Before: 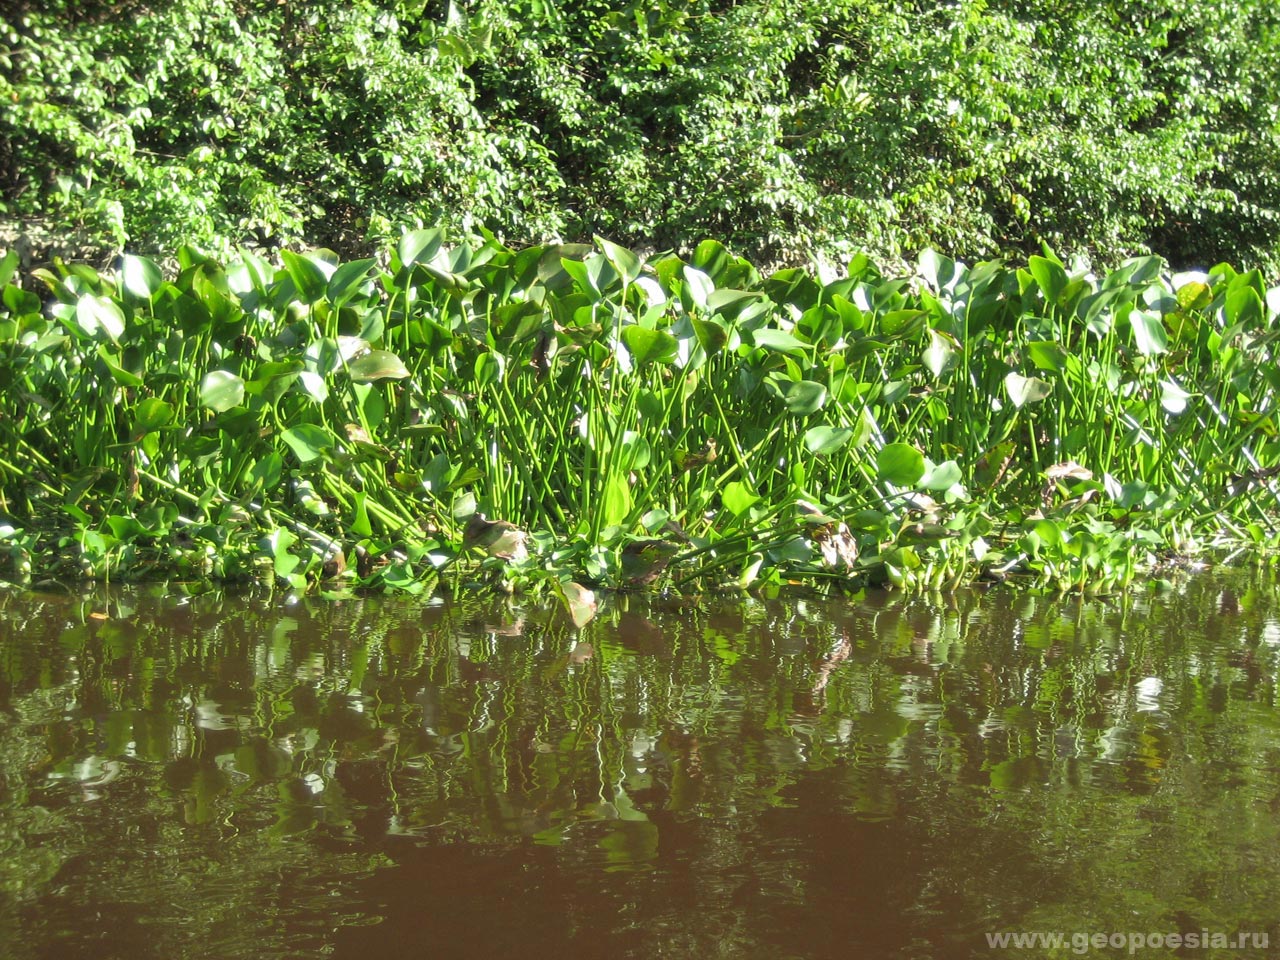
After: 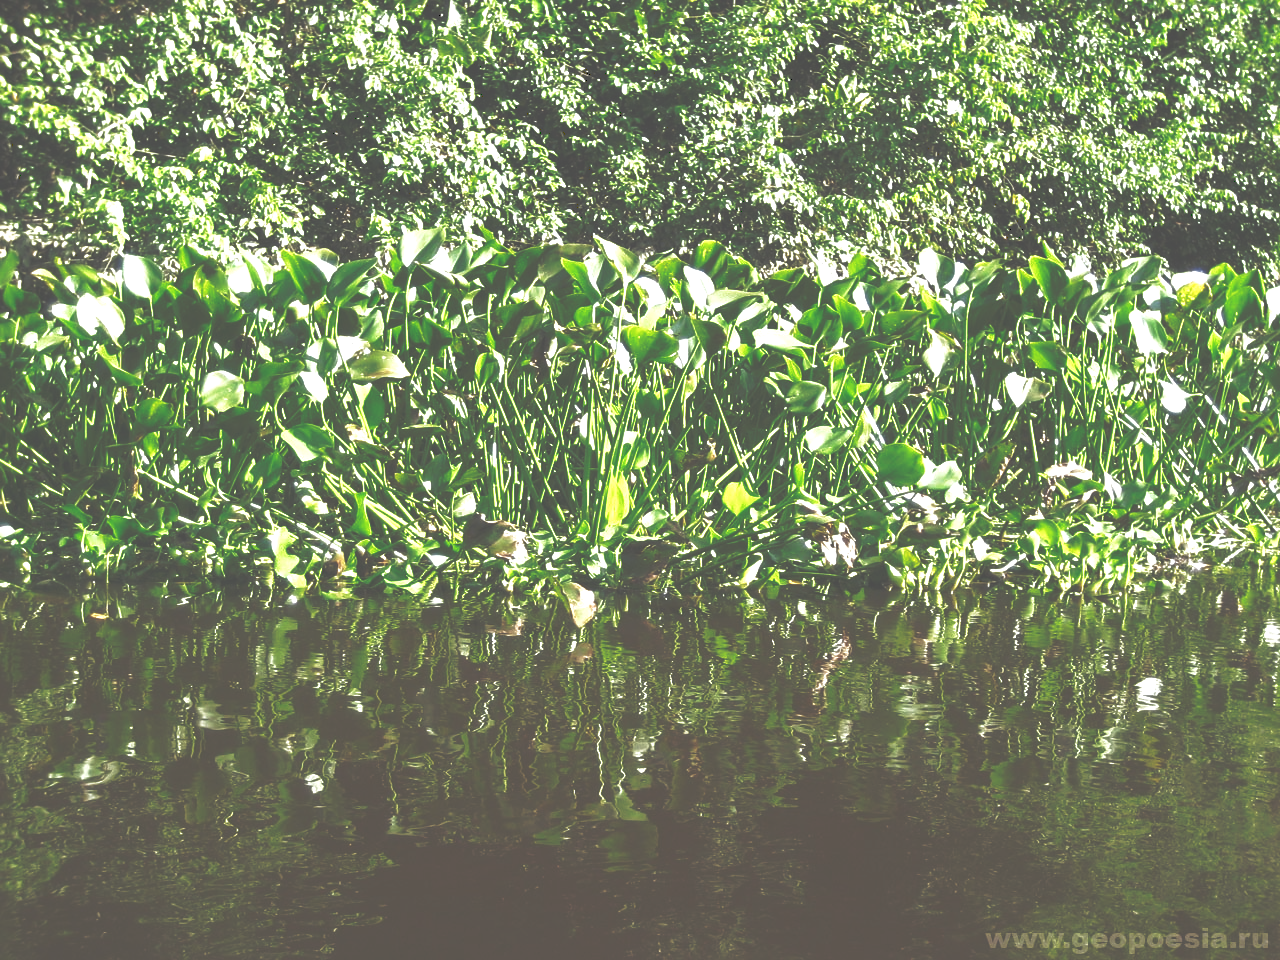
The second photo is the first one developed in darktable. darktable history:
base curve: curves: ch0 [(0, 0) (0.841, 0.609) (1, 1)]
exposure: black level correction 0, exposure 0.499 EV, compensate highlight preservation false
tone equalizer: edges refinement/feathering 500, mask exposure compensation -1.57 EV, preserve details no
tone curve: curves: ch0 [(0, 0) (0.003, 0.319) (0.011, 0.319) (0.025, 0.323) (0.044, 0.323) (0.069, 0.327) (0.1, 0.33) (0.136, 0.338) (0.177, 0.348) (0.224, 0.361) (0.277, 0.374) (0.335, 0.398) (0.399, 0.444) (0.468, 0.516) (0.543, 0.595) (0.623, 0.694) (0.709, 0.793) (0.801, 0.883) (0.898, 0.942) (1, 1)], preserve colors none
sharpen: amount 0.206
